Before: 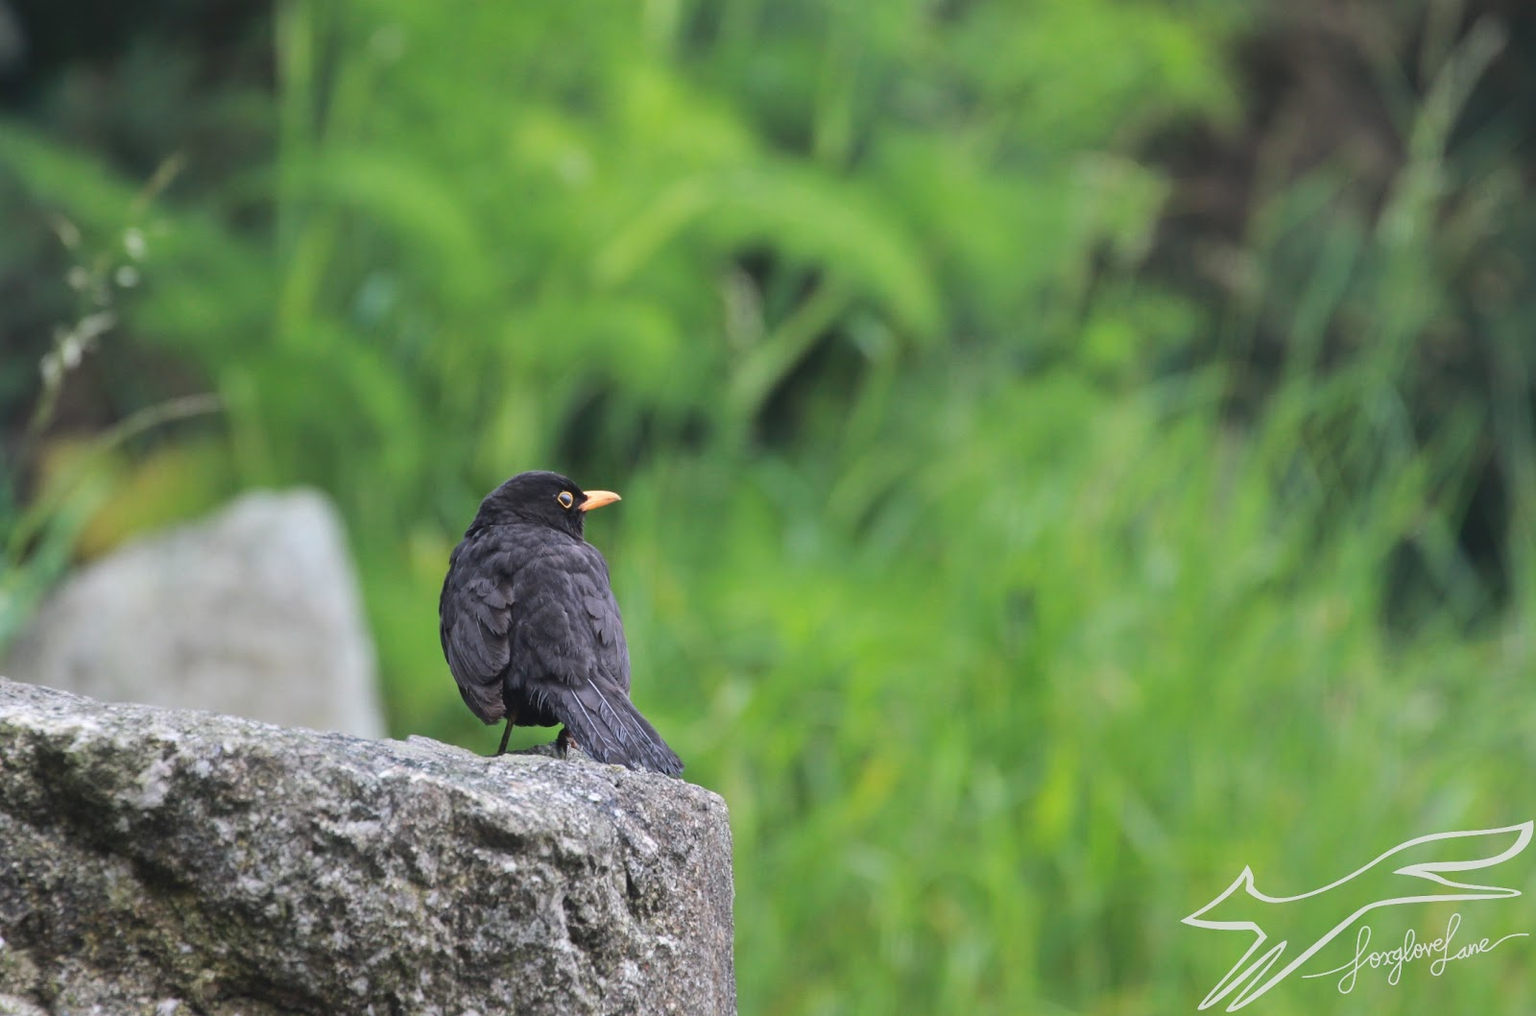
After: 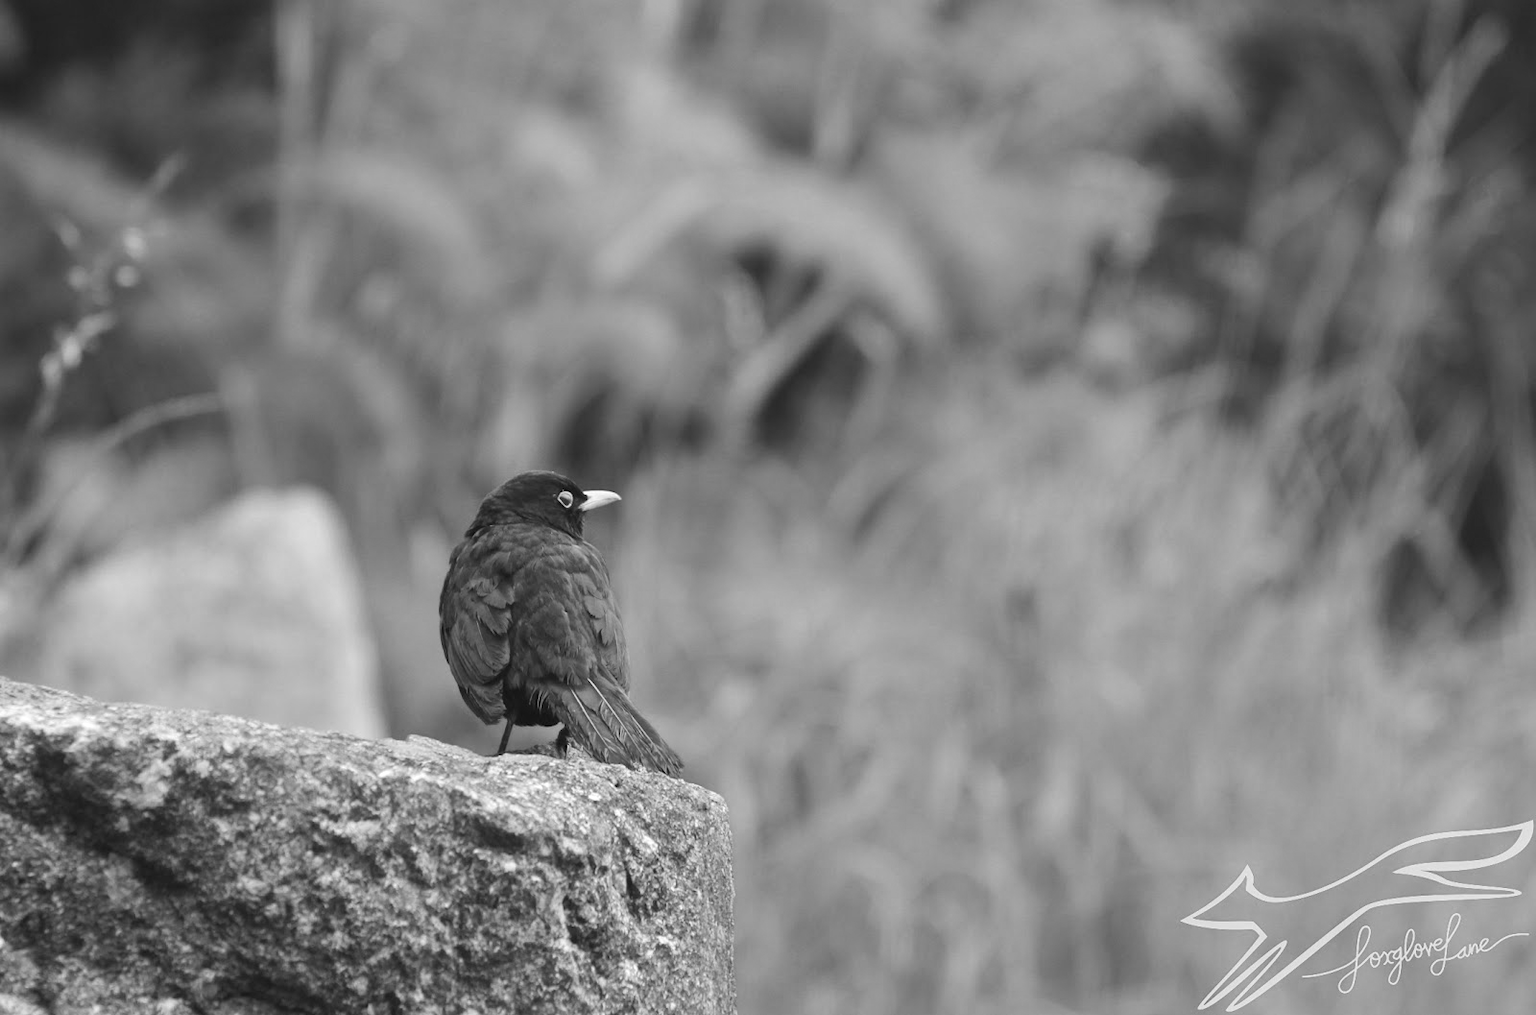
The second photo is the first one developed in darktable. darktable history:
exposure: exposure 0.127 EV, compensate highlight preservation false
white balance: red 1, blue 1
monochrome: on, module defaults
